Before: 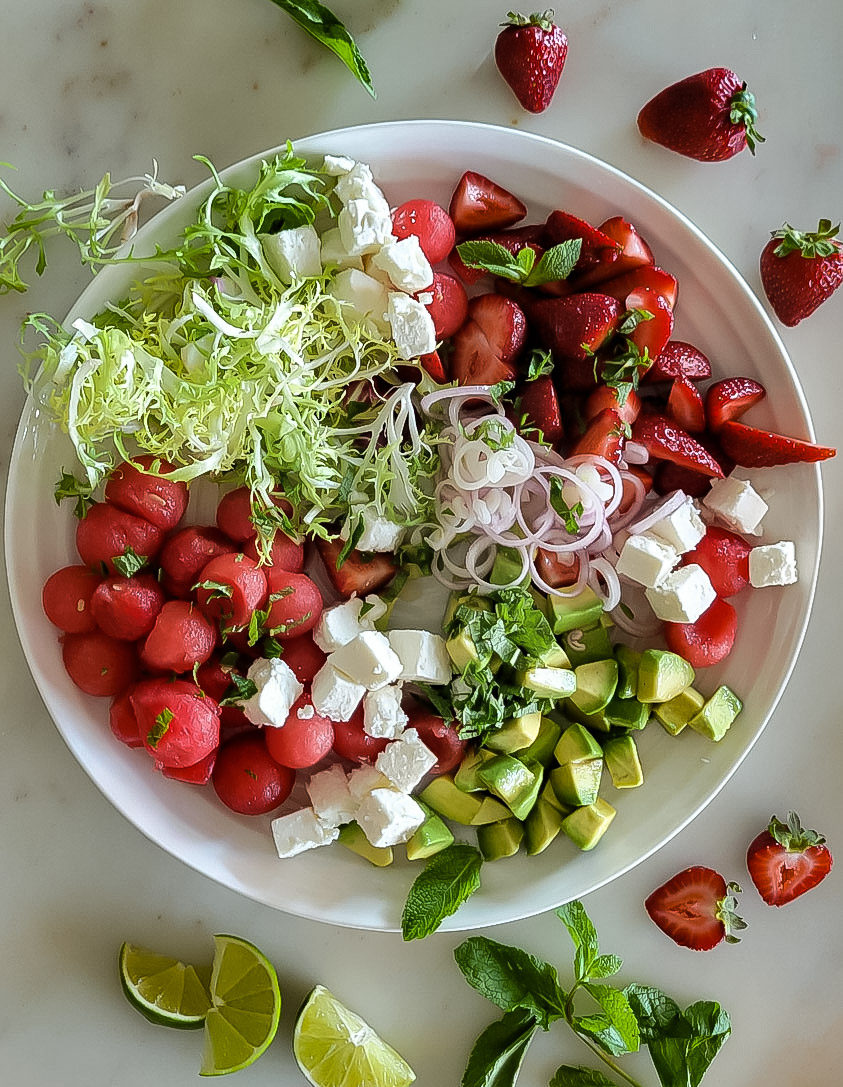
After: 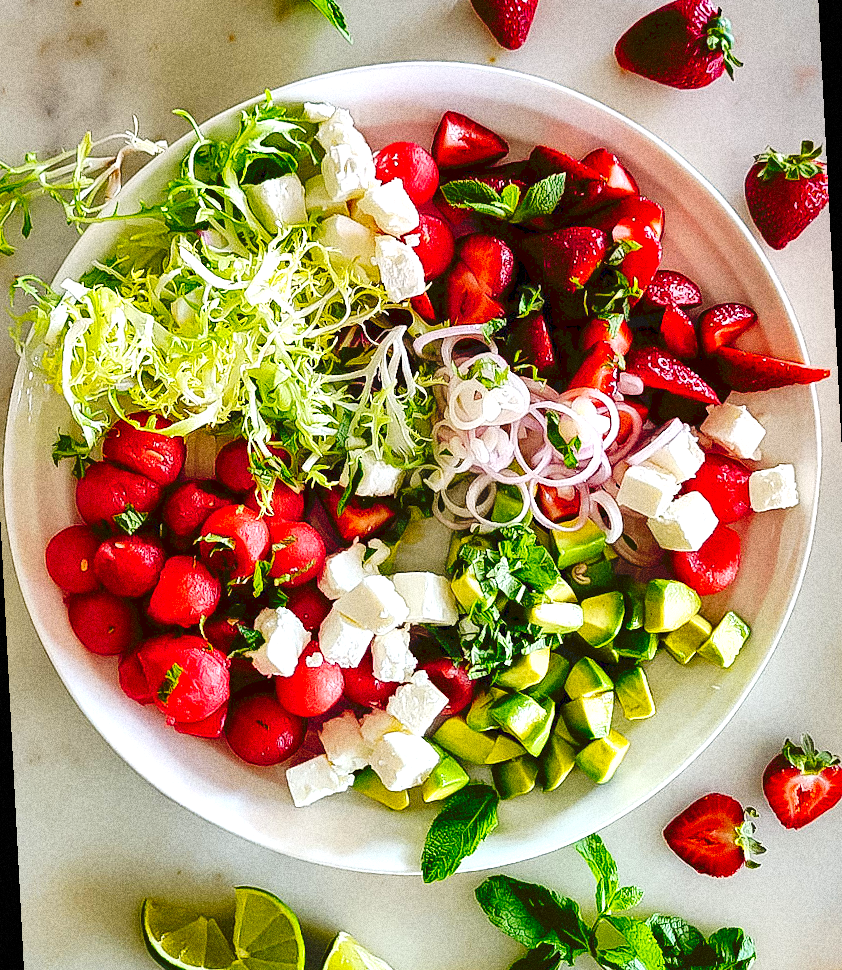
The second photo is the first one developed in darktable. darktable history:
local contrast: mode bilateral grid, contrast 20, coarseness 50, detail 148%, midtone range 0.2
contrast brightness saturation: contrast 0.18, saturation 0.3
exposure: black level correction 0.001, exposure 0.5 EV, compensate exposure bias true, compensate highlight preservation false
grain: coarseness 14.49 ISO, strength 48.04%, mid-tones bias 35%
shadows and highlights: on, module defaults
graduated density: density 0.38 EV, hardness 21%, rotation -6.11°, saturation 32%
rotate and perspective: rotation -3°, crop left 0.031, crop right 0.968, crop top 0.07, crop bottom 0.93
tone curve: curves: ch0 [(0, 0) (0.003, 0.068) (0.011, 0.068) (0.025, 0.068) (0.044, 0.068) (0.069, 0.072) (0.1, 0.072) (0.136, 0.077) (0.177, 0.095) (0.224, 0.126) (0.277, 0.2) (0.335, 0.3) (0.399, 0.407) (0.468, 0.52) (0.543, 0.624) (0.623, 0.721) (0.709, 0.811) (0.801, 0.88) (0.898, 0.942) (1, 1)], preserve colors none
